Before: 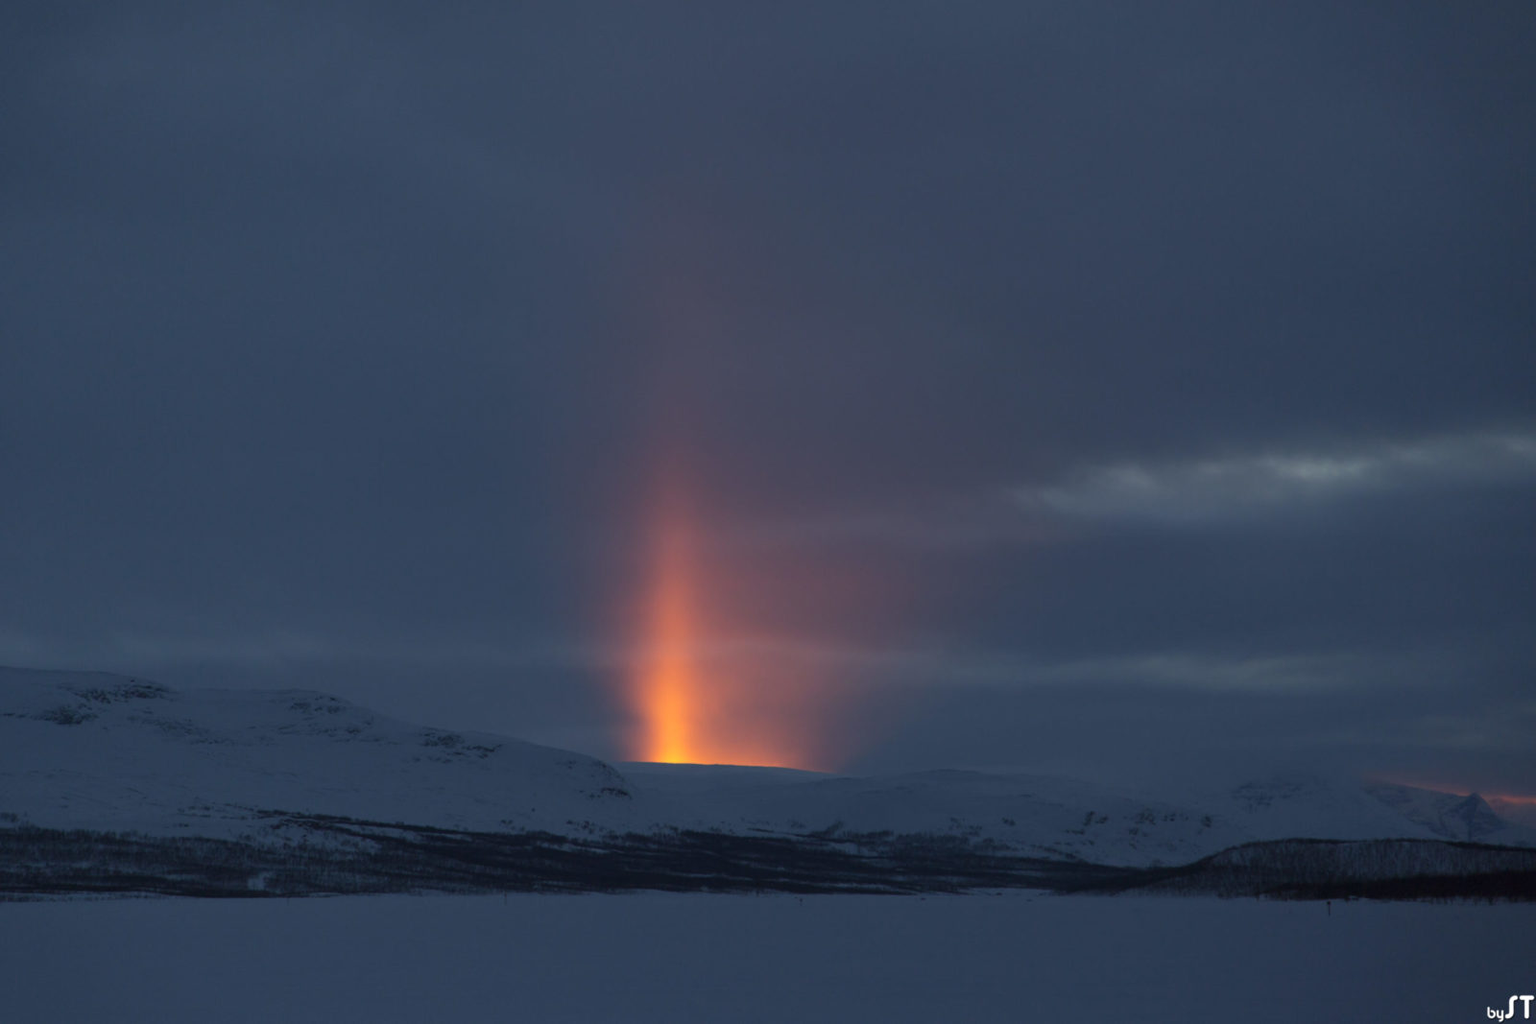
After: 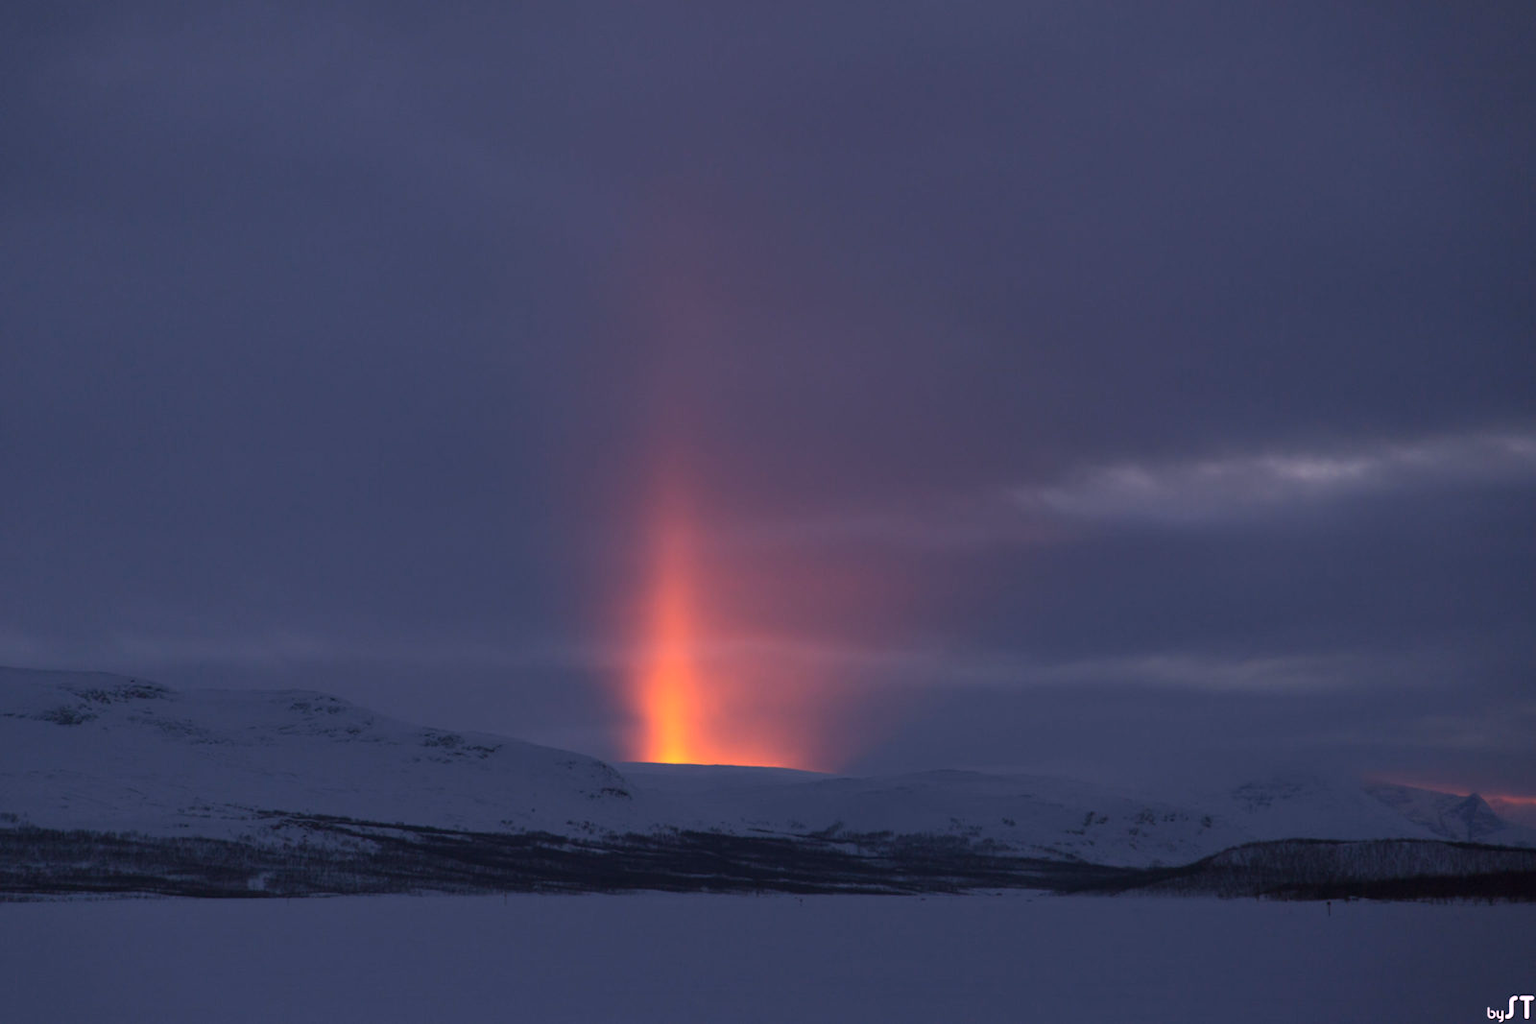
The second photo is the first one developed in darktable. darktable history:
white balance: red 1.188, blue 1.11
exposure: compensate highlight preservation false
